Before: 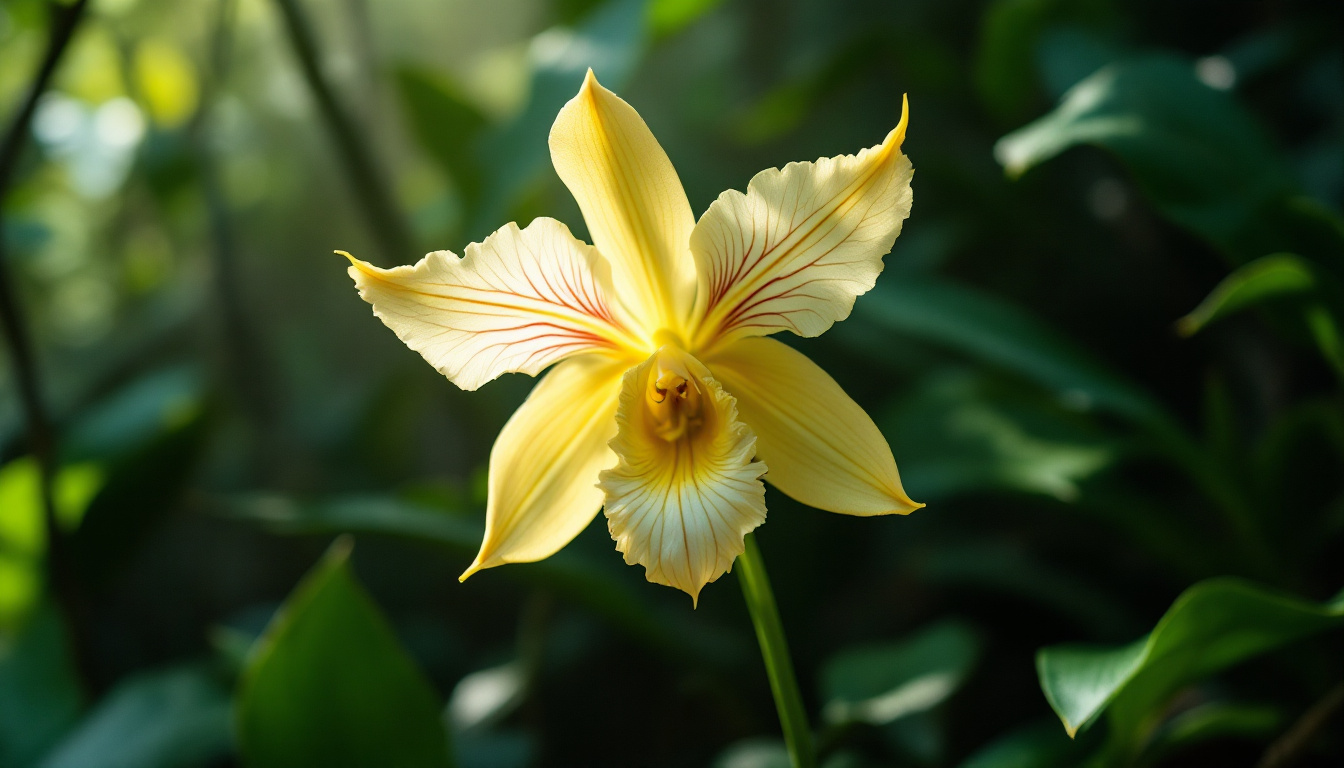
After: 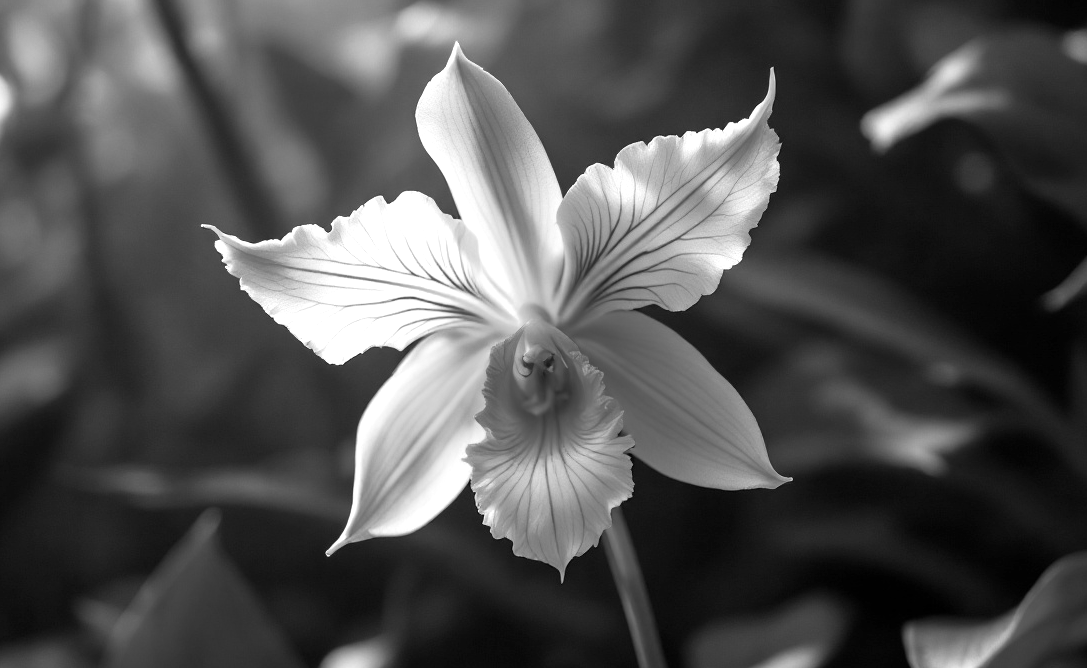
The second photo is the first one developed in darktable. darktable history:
monochrome: a 0, b 0, size 0.5, highlights 0.57
crop: left 9.929%, top 3.475%, right 9.188%, bottom 9.529%
exposure: black level correction 0.001, exposure 0.5 EV, compensate exposure bias true, compensate highlight preservation false
